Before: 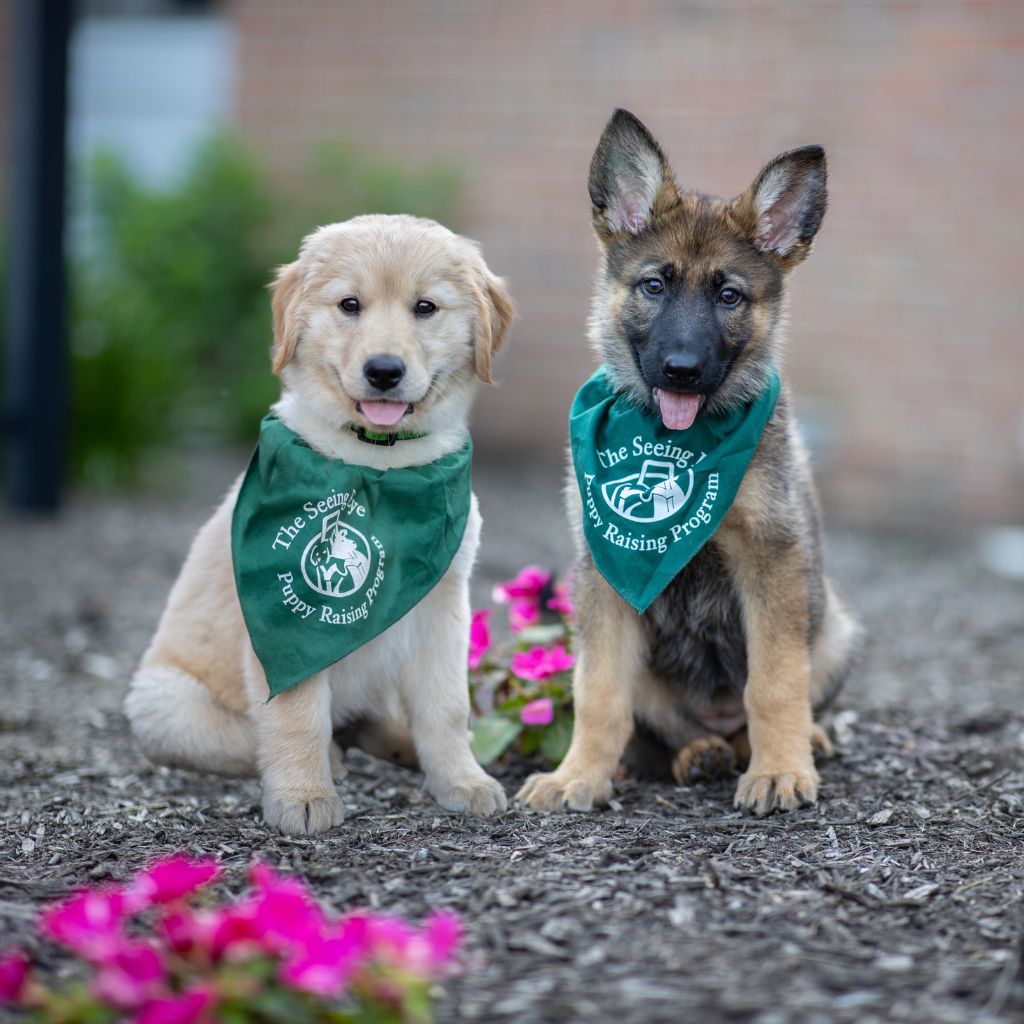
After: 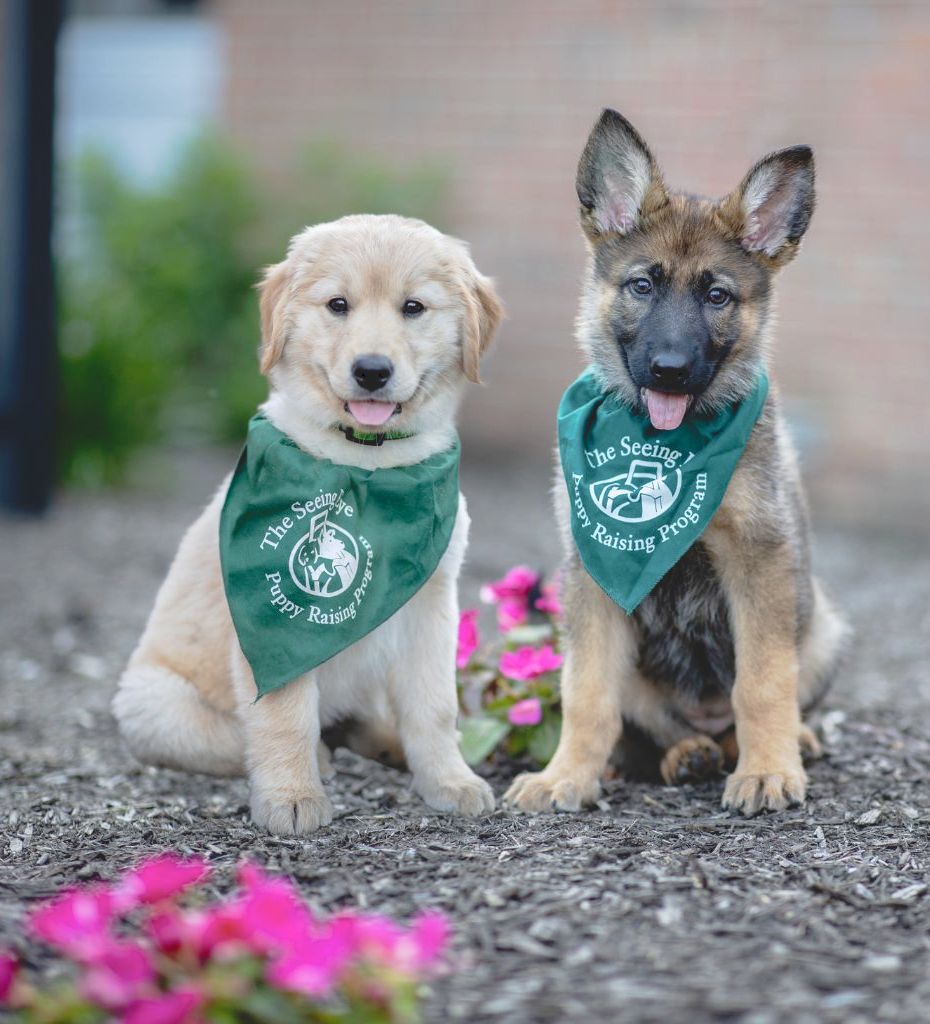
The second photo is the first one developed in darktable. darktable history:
tone curve: curves: ch0 [(0, 0) (0.003, 0.132) (0.011, 0.13) (0.025, 0.134) (0.044, 0.138) (0.069, 0.154) (0.1, 0.17) (0.136, 0.198) (0.177, 0.25) (0.224, 0.308) (0.277, 0.371) (0.335, 0.432) (0.399, 0.491) (0.468, 0.55) (0.543, 0.612) (0.623, 0.679) (0.709, 0.766) (0.801, 0.842) (0.898, 0.912) (1, 1)], preserve colors none
crop and rotate: left 1.205%, right 7.935%
